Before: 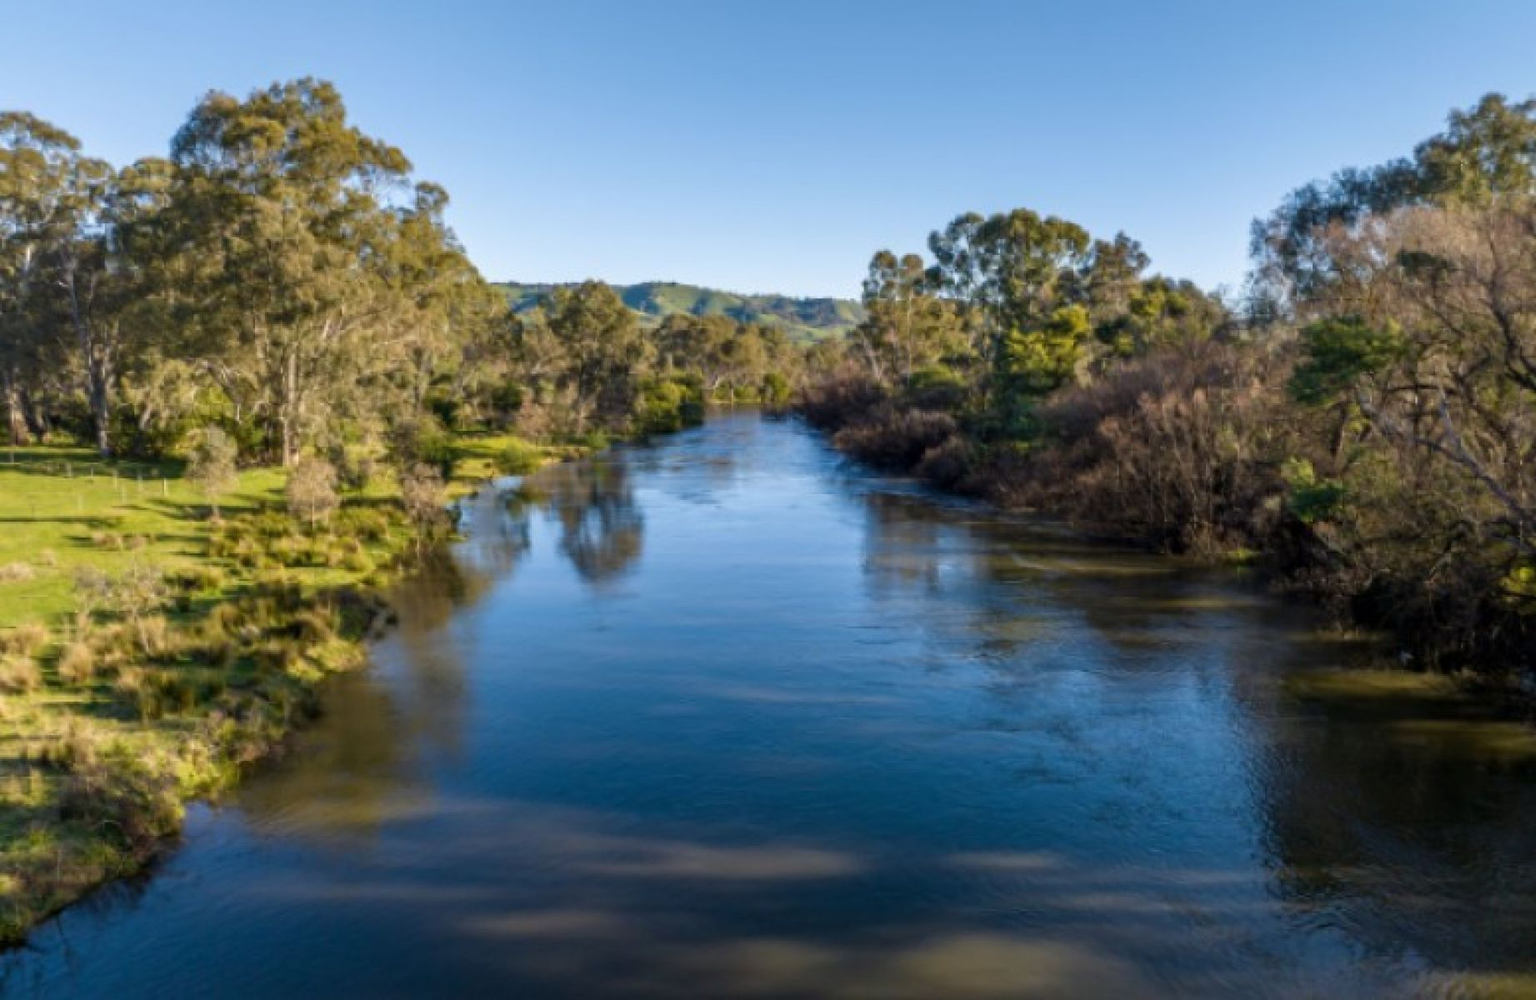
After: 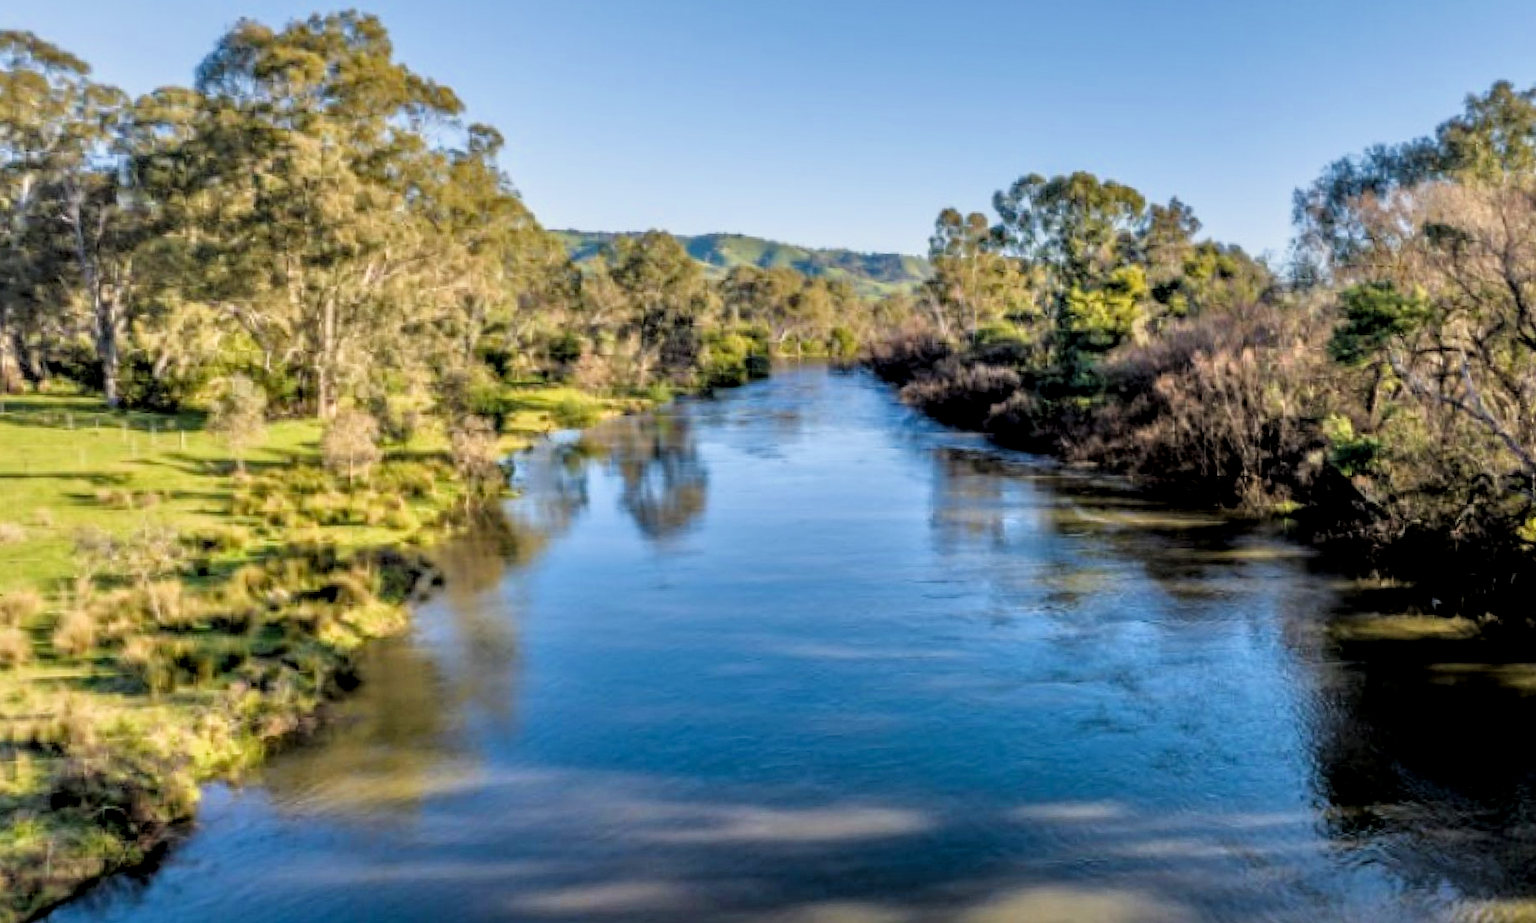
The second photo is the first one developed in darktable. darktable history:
local contrast: detail 130%
tone equalizer: -7 EV 0.15 EV, -6 EV 0.6 EV, -5 EV 1.15 EV, -4 EV 1.33 EV, -3 EV 1.15 EV, -2 EV 0.6 EV, -1 EV 0.15 EV, mask exposure compensation -0.5 EV
filmic rgb: black relative exposure -11.88 EV, white relative exposure 5.43 EV, threshold 3 EV, hardness 4.49, latitude 50%, contrast 1.14, color science v5 (2021), contrast in shadows safe, contrast in highlights safe, enable highlight reconstruction true
rotate and perspective: rotation -0.013°, lens shift (vertical) -0.027, lens shift (horizontal) 0.178, crop left 0.016, crop right 0.989, crop top 0.082, crop bottom 0.918
